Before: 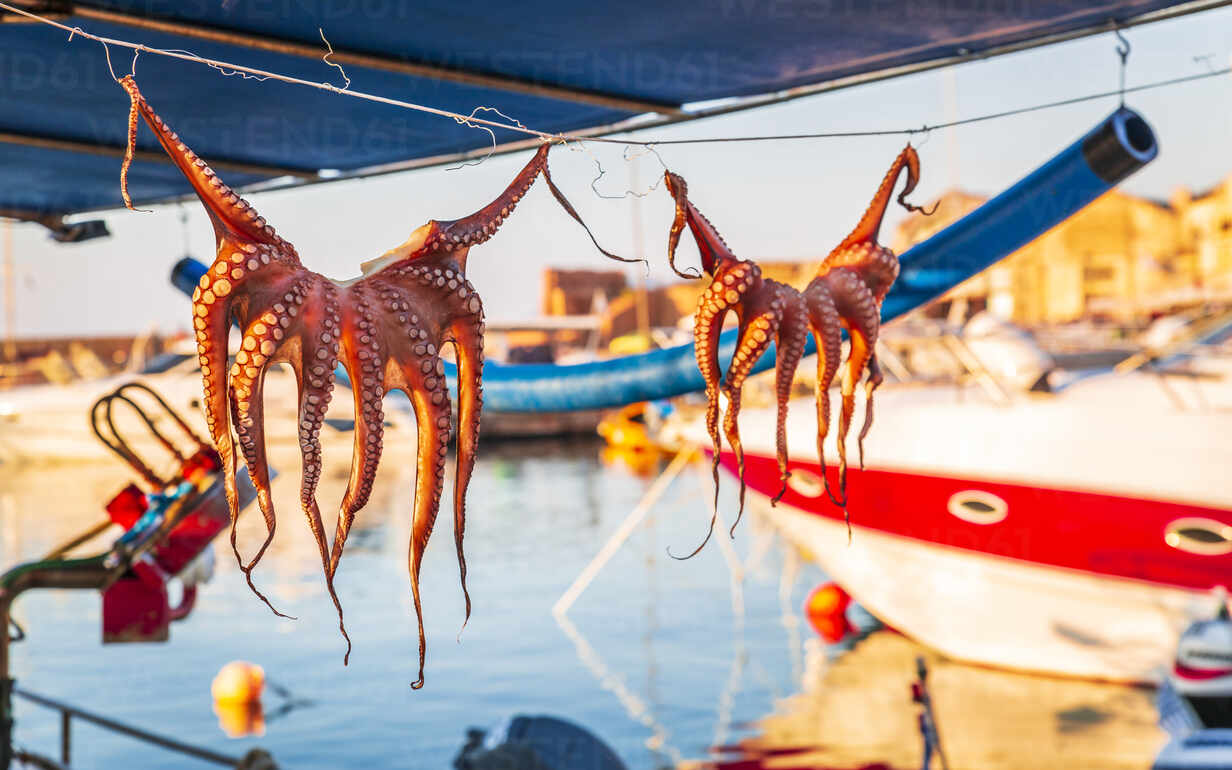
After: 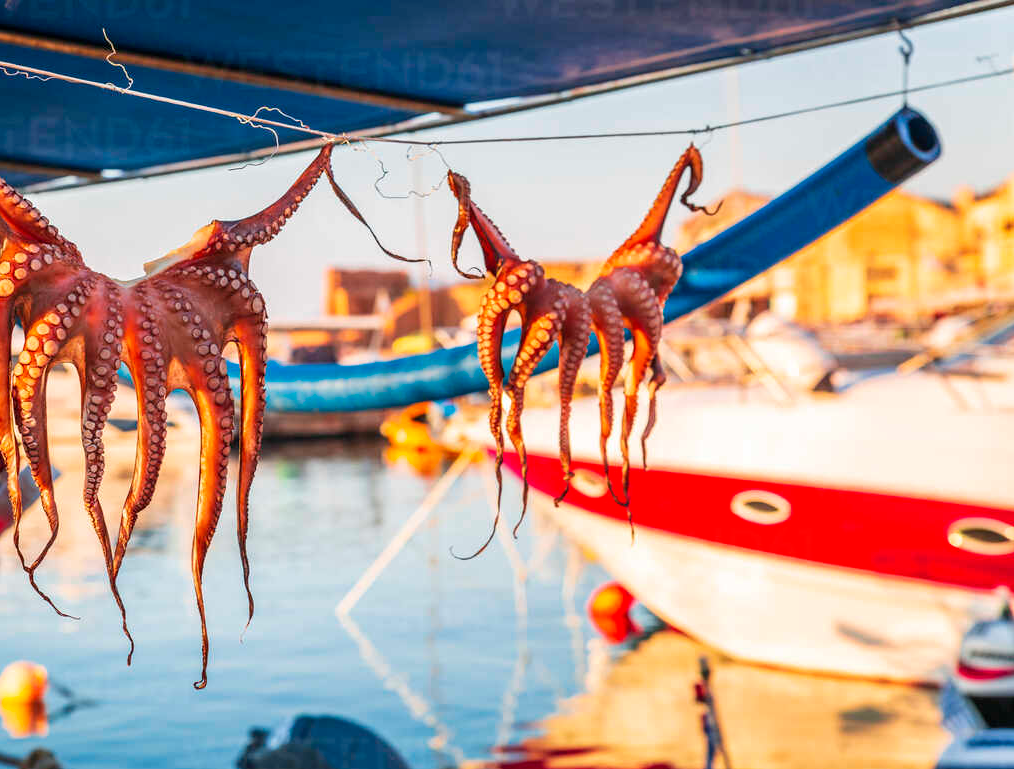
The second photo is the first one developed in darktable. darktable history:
crop: left 17.627%, bottom 0.024%
